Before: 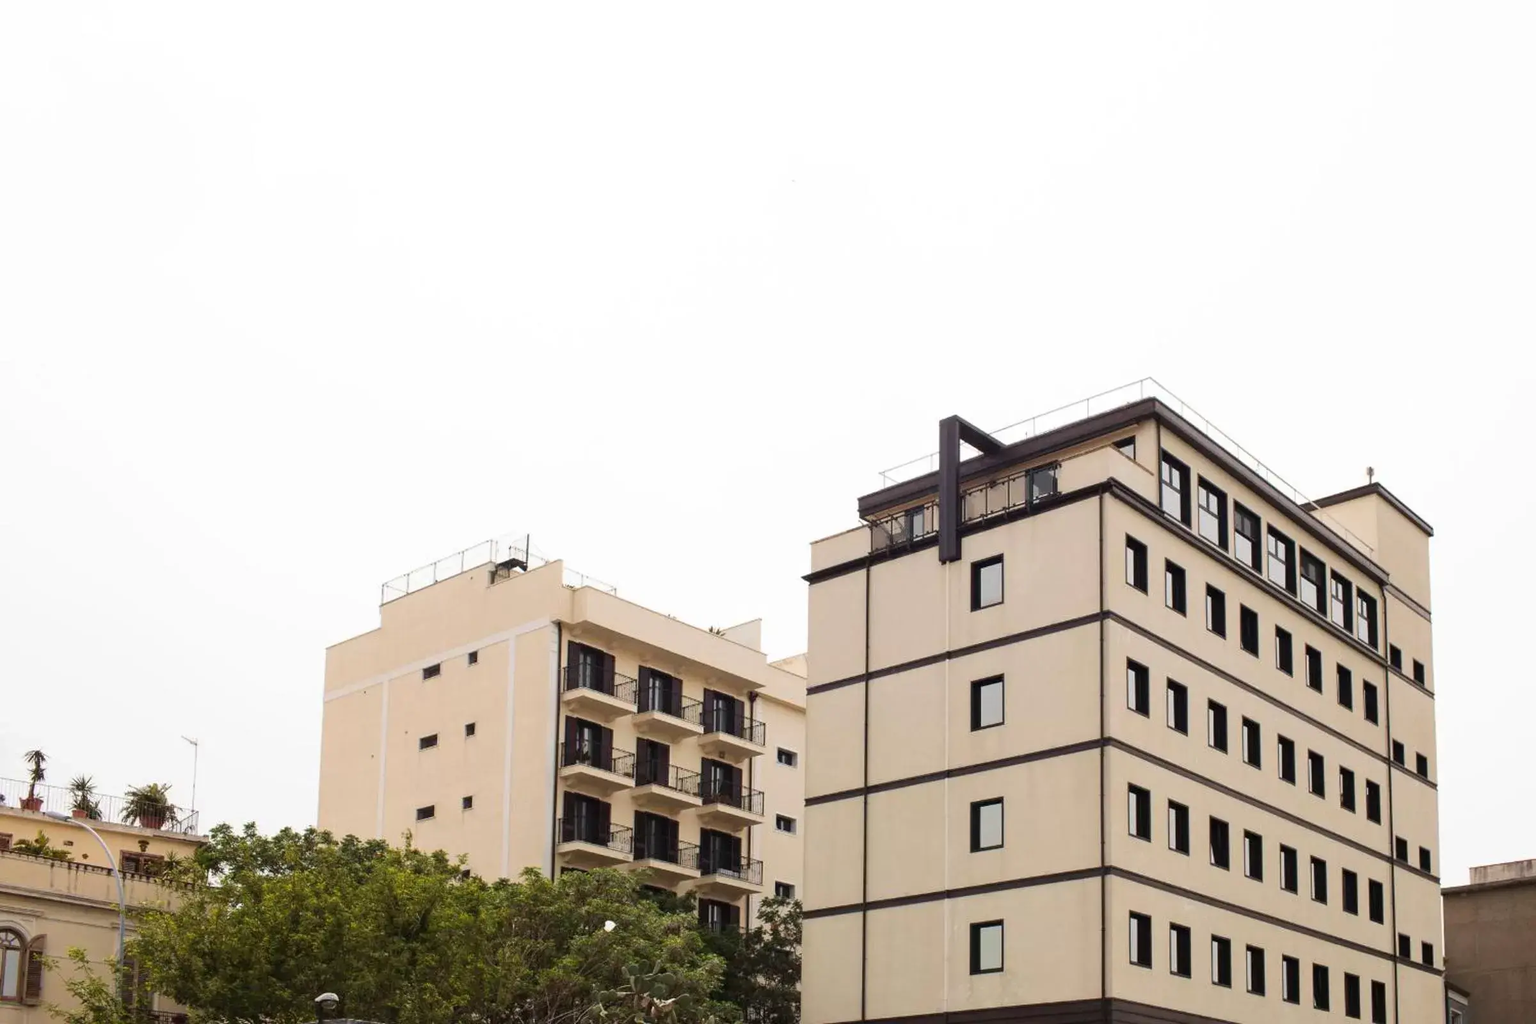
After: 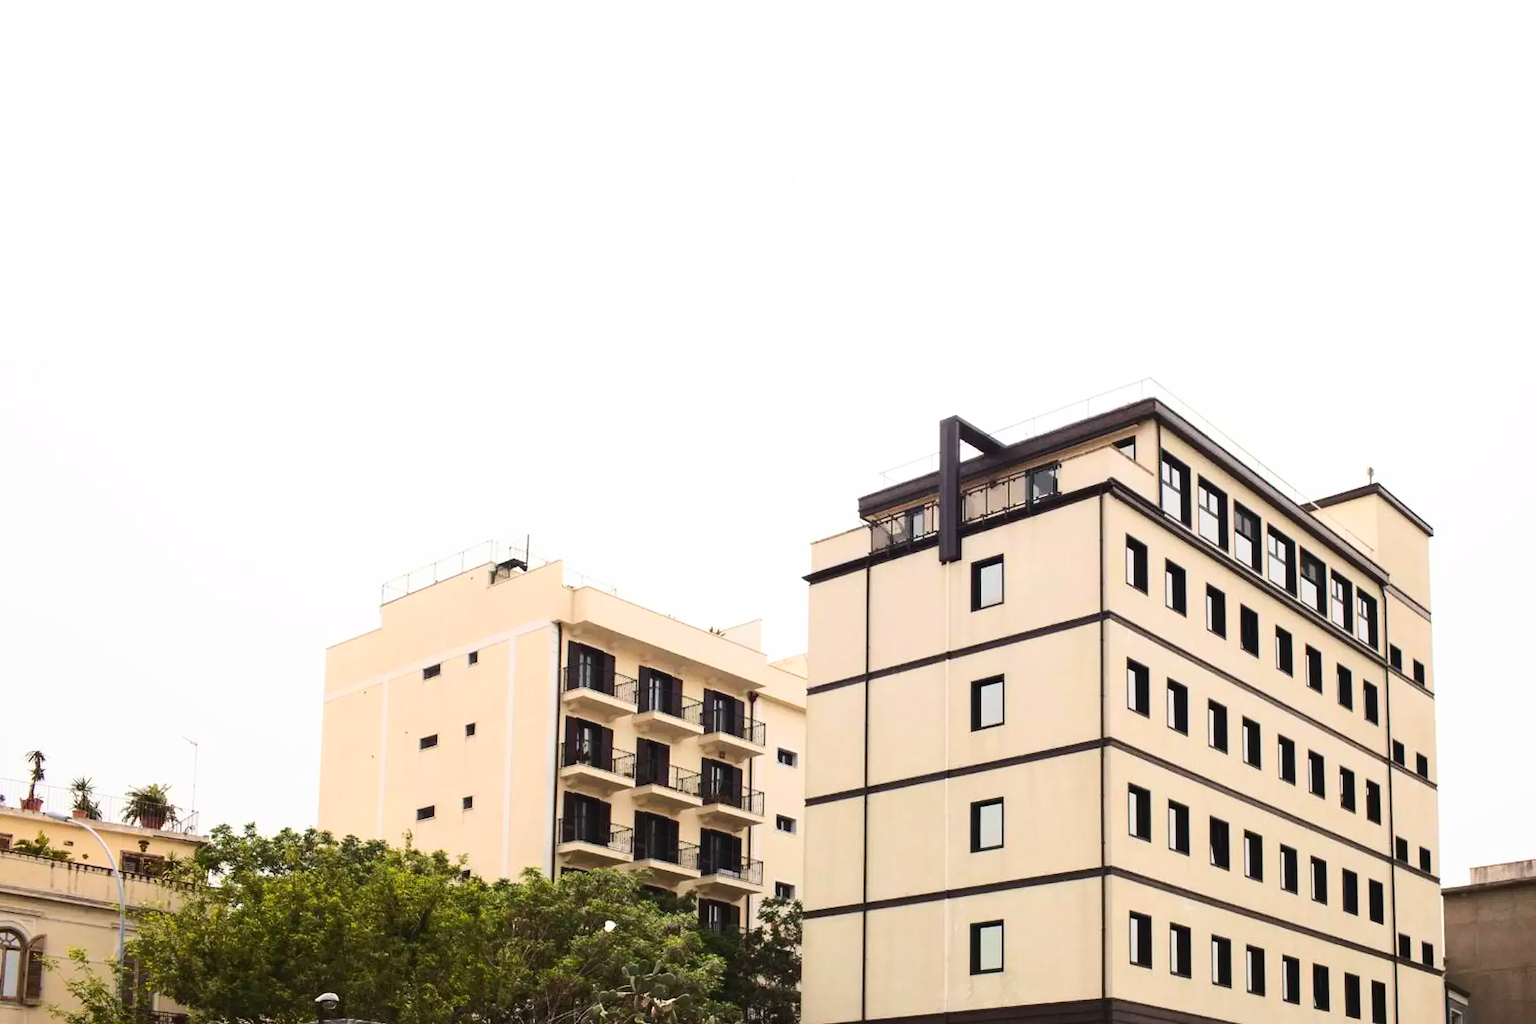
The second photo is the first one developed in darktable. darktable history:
contrast brightness saturation: contrast 0.199, brightness 0.166, saturation 0.218
tone curve: curves: ch0 [(0, 0.021) (0.059, 0.053) (0.212, 0.18) (0.337, 0.304) (0.495, 0.505) (0.725, 0.731) (0.89, 0.919) (1, 1)]; ch1 [(0, 0) (0.094, 0.081) (0.285, 0.299) (0.403, 0.436) (0.479, 0.475) (0.54, 0.55) (0.615, 0.637) (0.683, 0.688) (1, 1)]; ch2 [(0, 0) (0.257, 0.217) (0.434, 0.434) (0.498, 0.507) (0.527, 0.542) (0.597, 0.587) (0.658, 0.595) (1, 1)]
